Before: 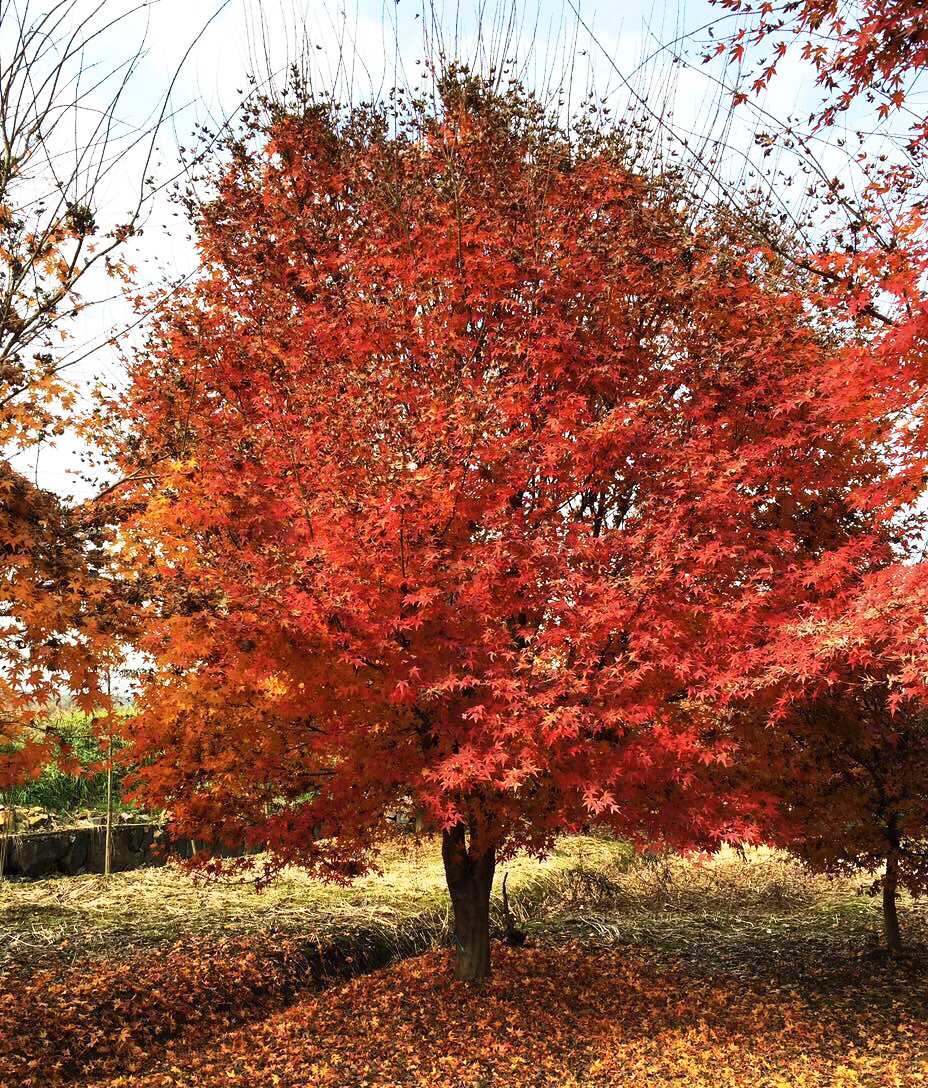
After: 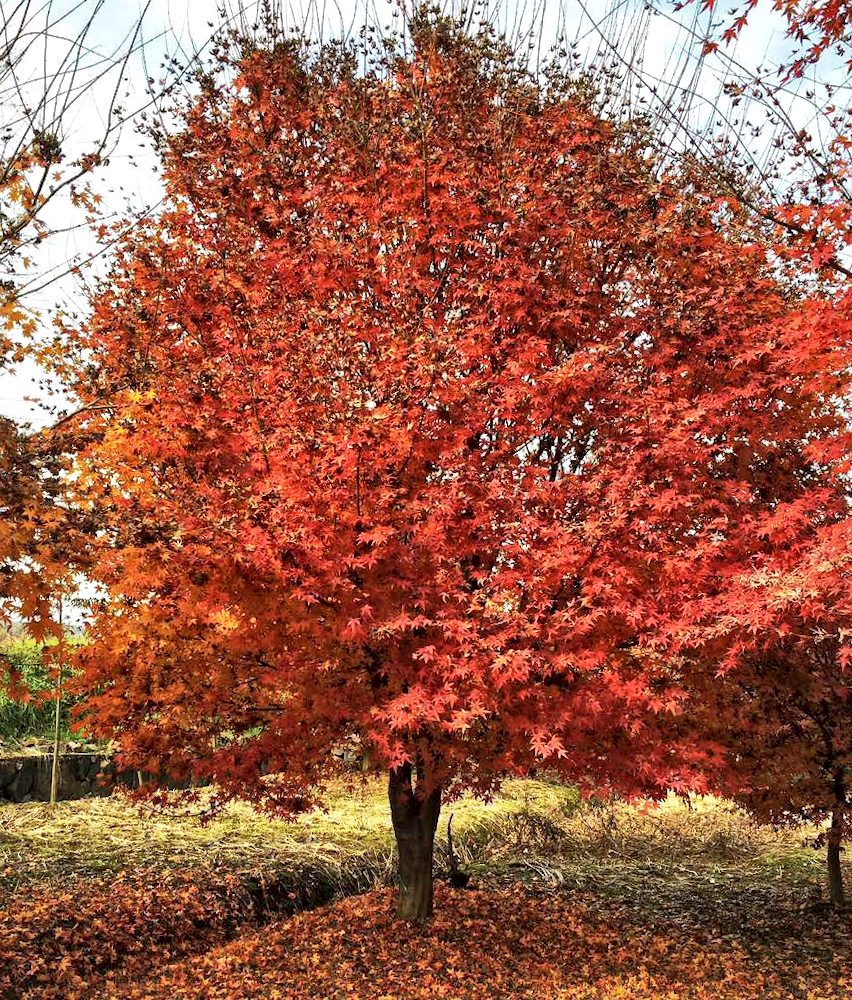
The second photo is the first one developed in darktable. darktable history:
local contrast: mode bilateral grid, contrast 19, coarseness 18, detail 164%, midtone range 0.2
crop and rotate: angle -1.84°, left 3.156%, top 3.915%, right 1.527%, bottom 0.719%
shadows and highlights: on, module defaults
